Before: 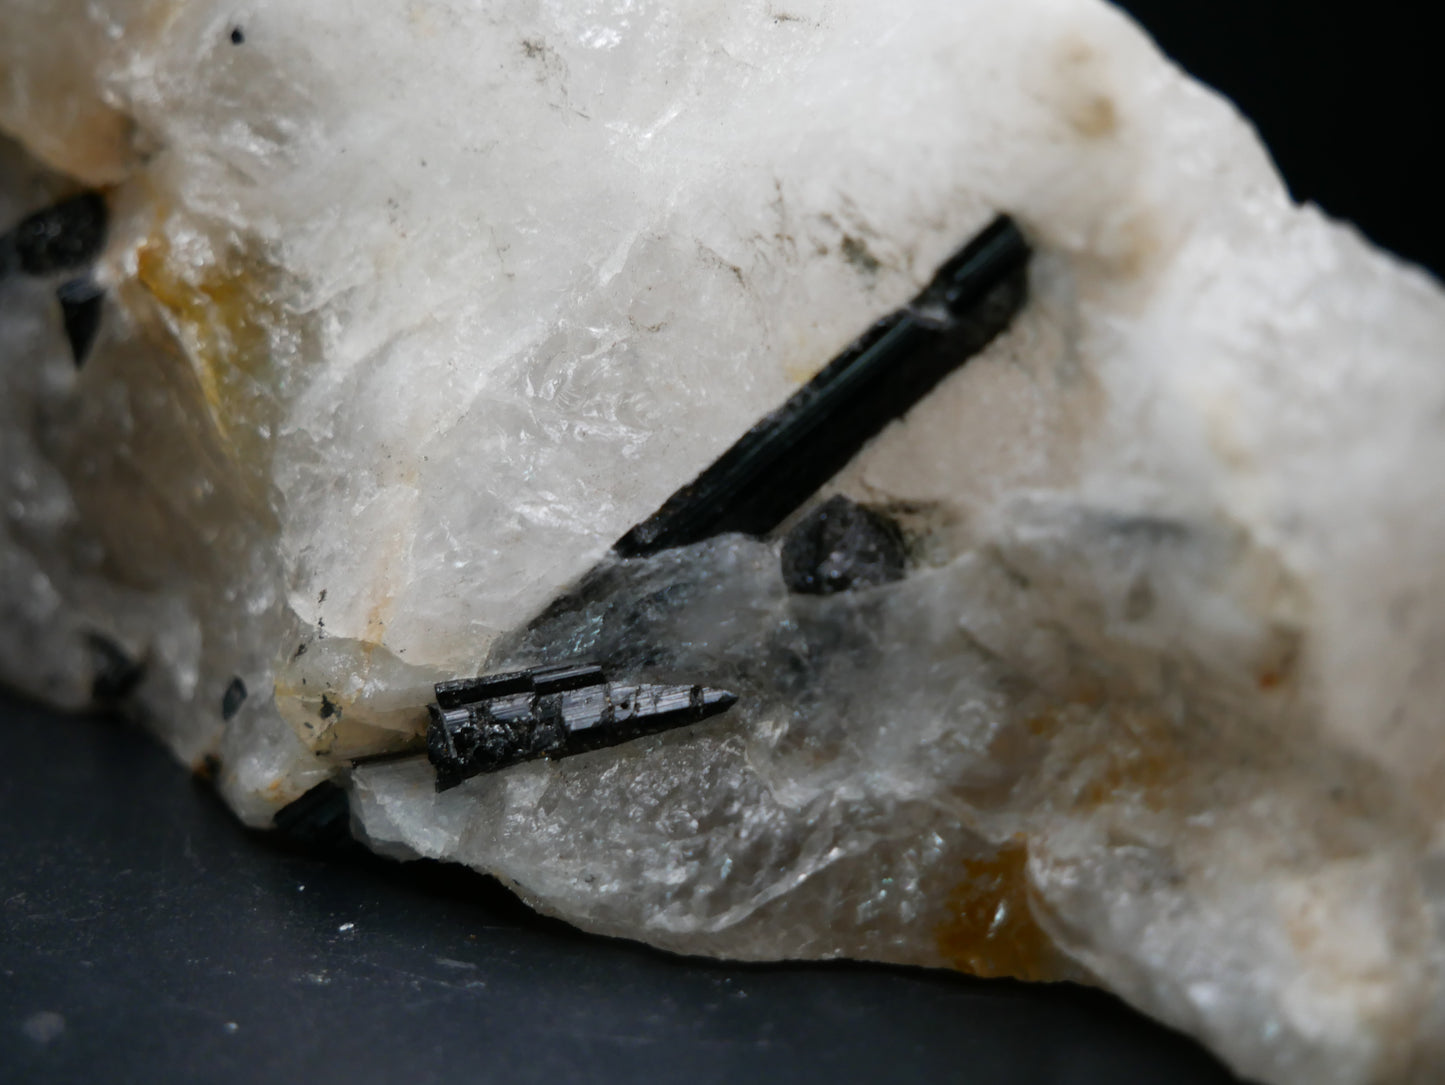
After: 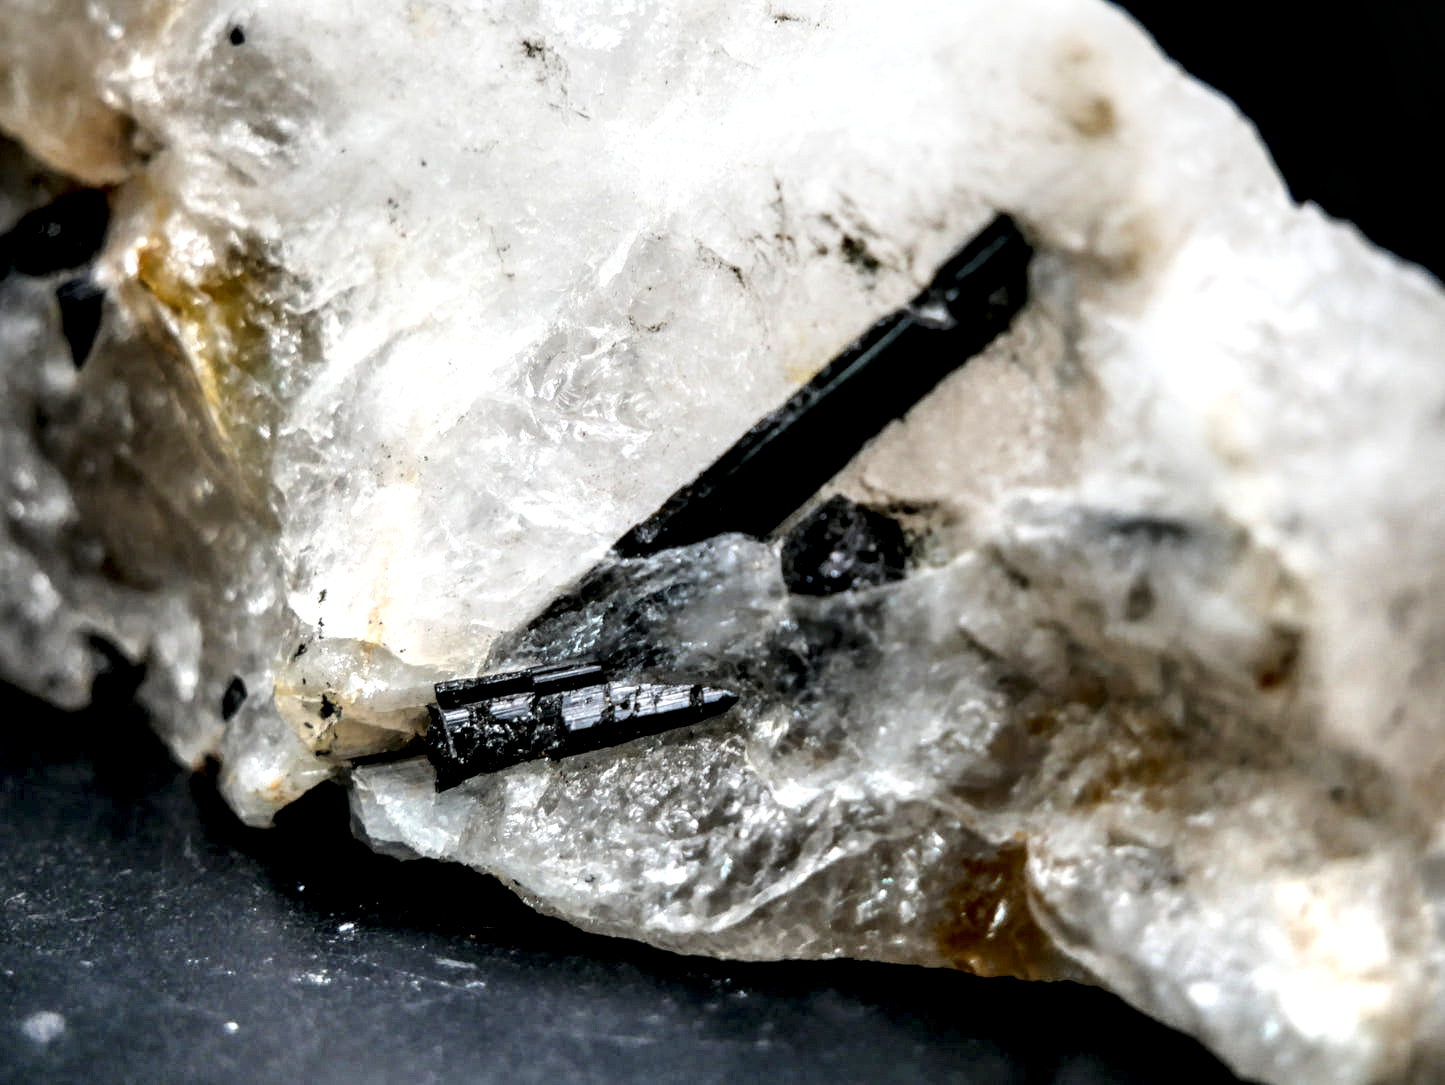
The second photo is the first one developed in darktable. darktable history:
local contrast: detail 204%
base curve: curves: ch0 [(0, 0) (0.005, 0.002) (0.15, 0.3) (0.4, 0.7) (0.75, 0.95) (1, 1)]
shadows and highlights: highlights color adjustment 31.59%, low approximation 0.01, soften with gaussian
